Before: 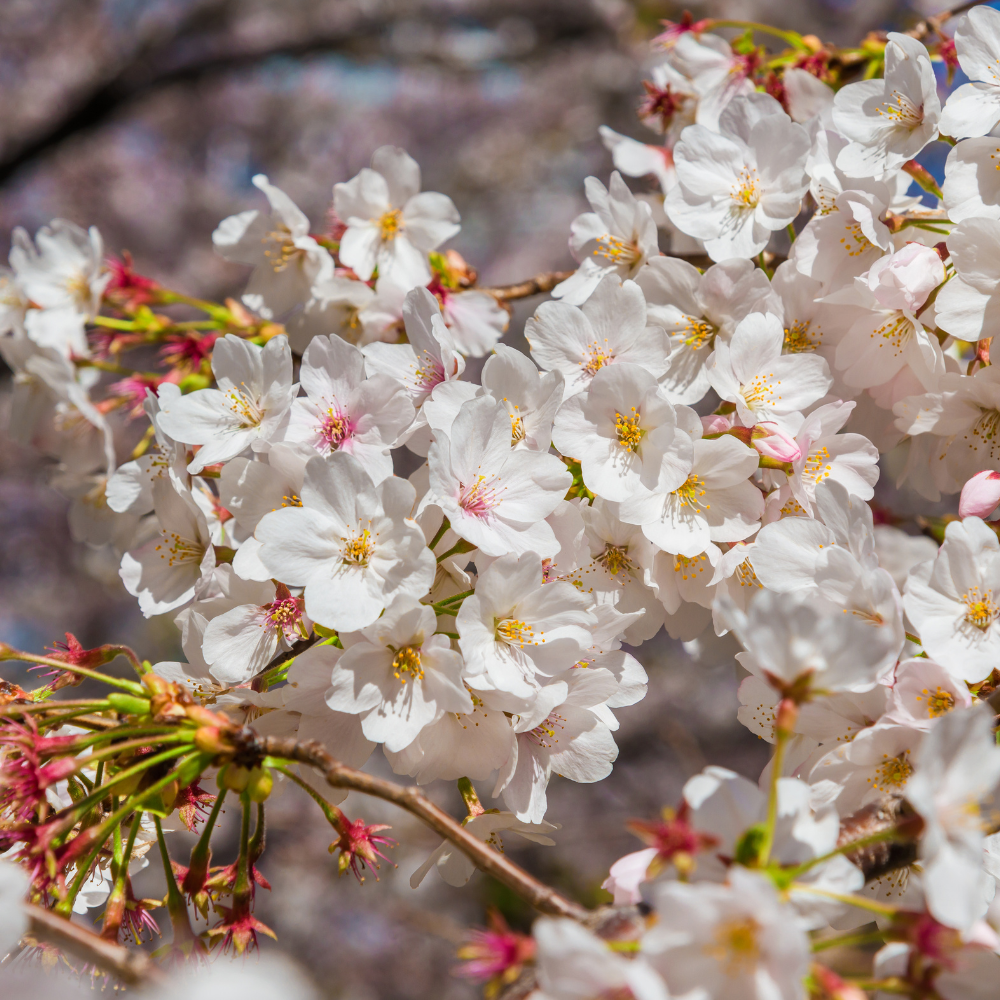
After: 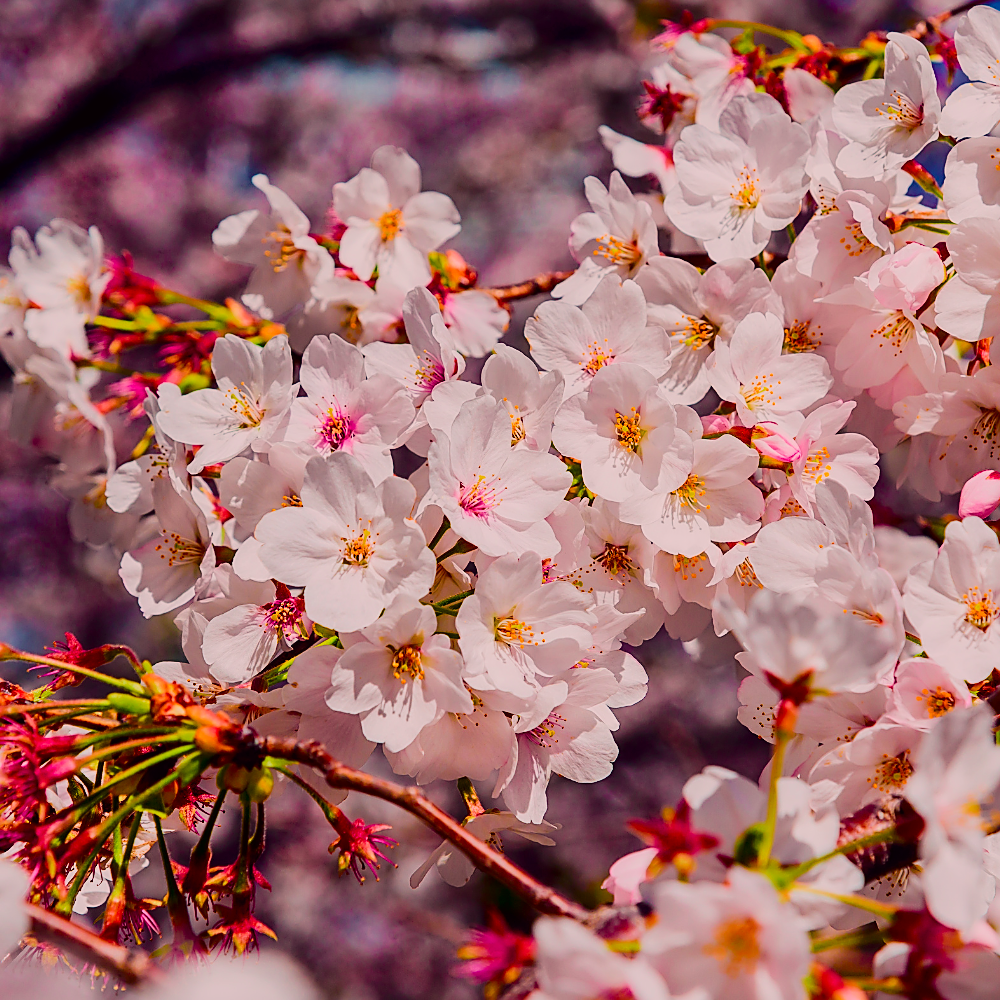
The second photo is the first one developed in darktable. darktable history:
sharpen: radius 1.375, amount 1.245, threshold 0.633
filmic rgb: black relative exposure -7.65 EV, white relative exposure 4.56 EV, threshold 5.99 EV, hardness 3.61, color science v6 (2022), enable highlight reconstruction true
tone curve: curves: ch0 [(0, 0) (0.106, 0.026) (0.275, 0.155) (0.392, 0.314) (0.513, 0.481) (0.657, 0.667) (1, 1)]; ch1 [(0, 0) (0.5, 0.511) (0.536, 0.579) (0.587, 0.69) (1, 1)]; ch2 [(0, 0) (0.5, 0.5) (0.55, 0.552) (0.625, 0.699) (1, 1)], color space Lab, independent channels, preserve colors none
color balance rgb: shadows lift › luminance -21.867%, shadows lift › chroma 6.502%, shadows lift › hue 271.86°, highlights gain › chroma 2.069%, highlights gain › hue 46.26°, global offset › chroma 0.068%, global offset › hue 253.74°, perceptual saturation grading › global saturation 15.705%, perceptual saturation grading › highlights -19.37%, perceptual saturation grading › shadows 19.336%
